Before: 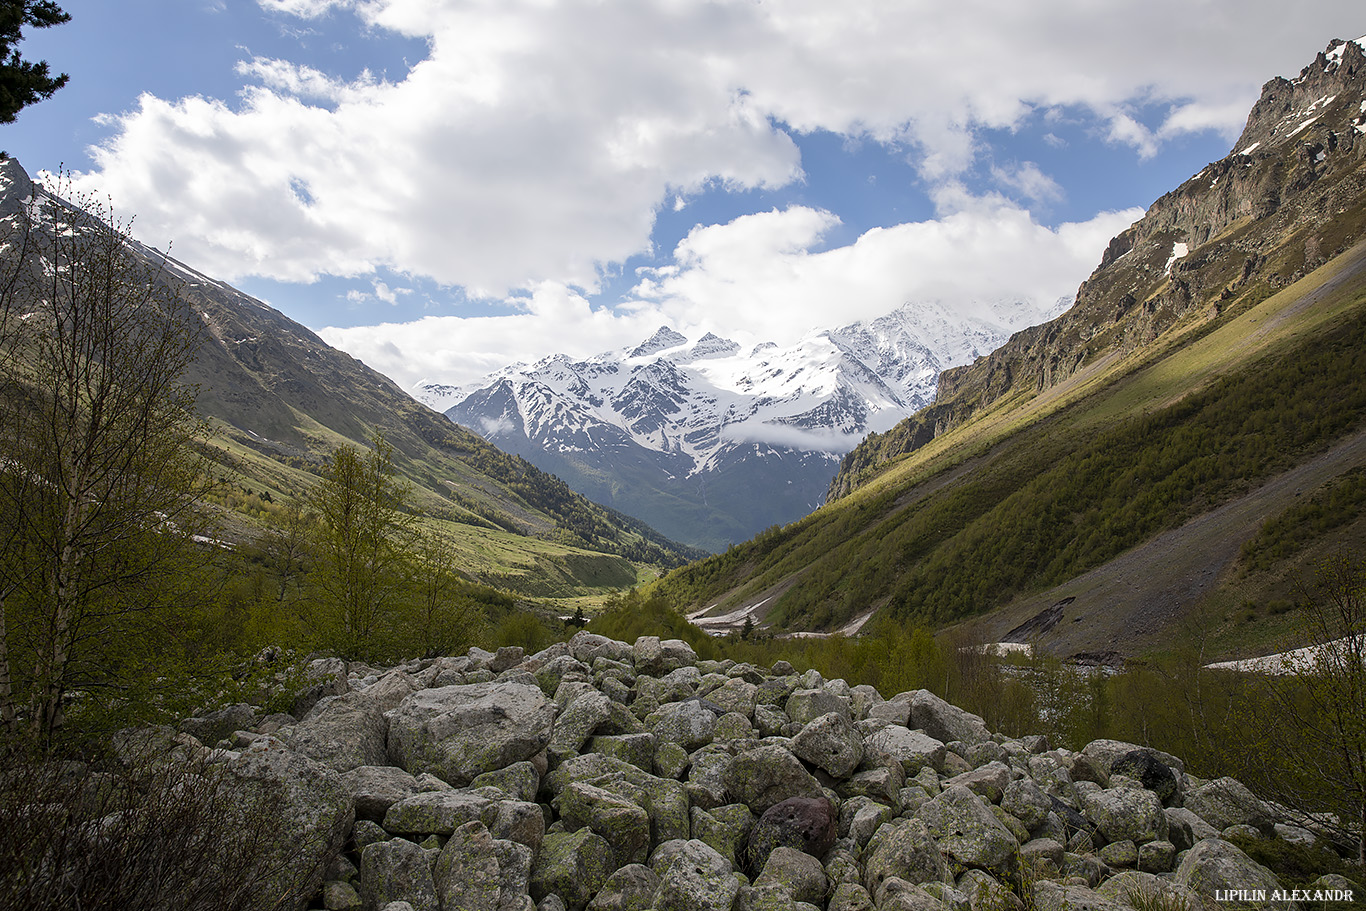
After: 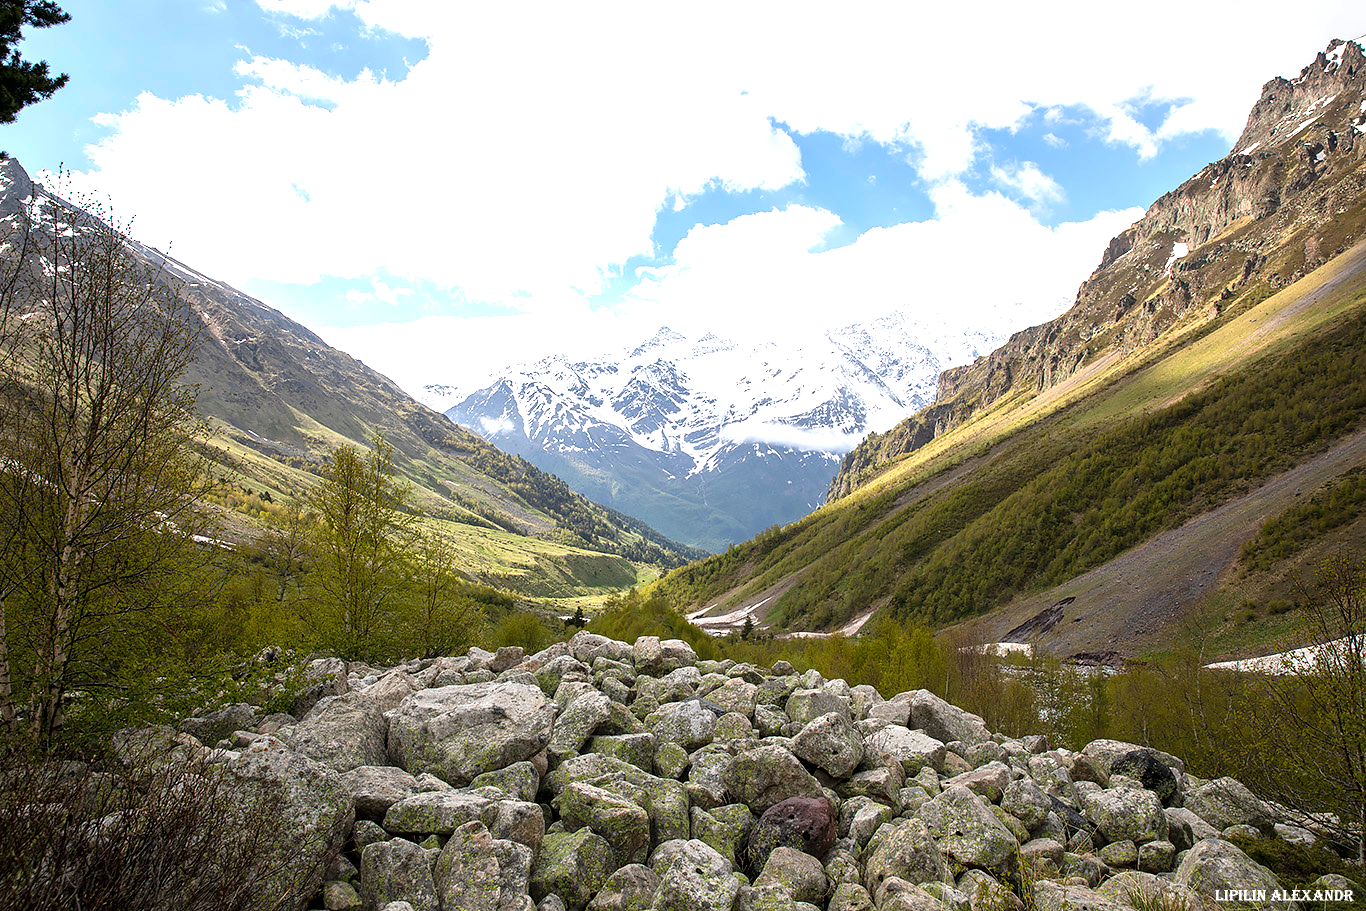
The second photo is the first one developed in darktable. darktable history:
exposure: black level correction 0, exposure 1.105 EV, compensate highlight preservation false
local contrast: mode bilateral grid, contrast 16, coarseness 36, detail 104%, midtone range 0.2
